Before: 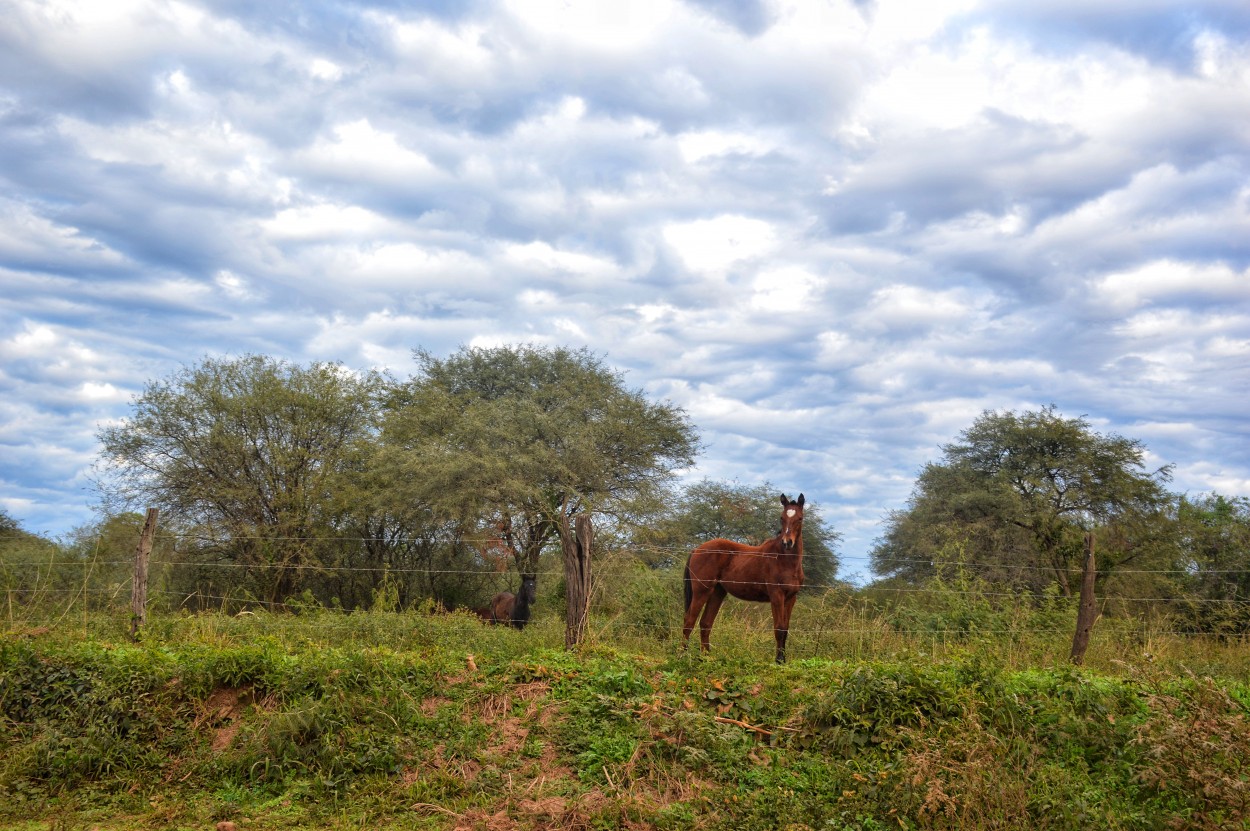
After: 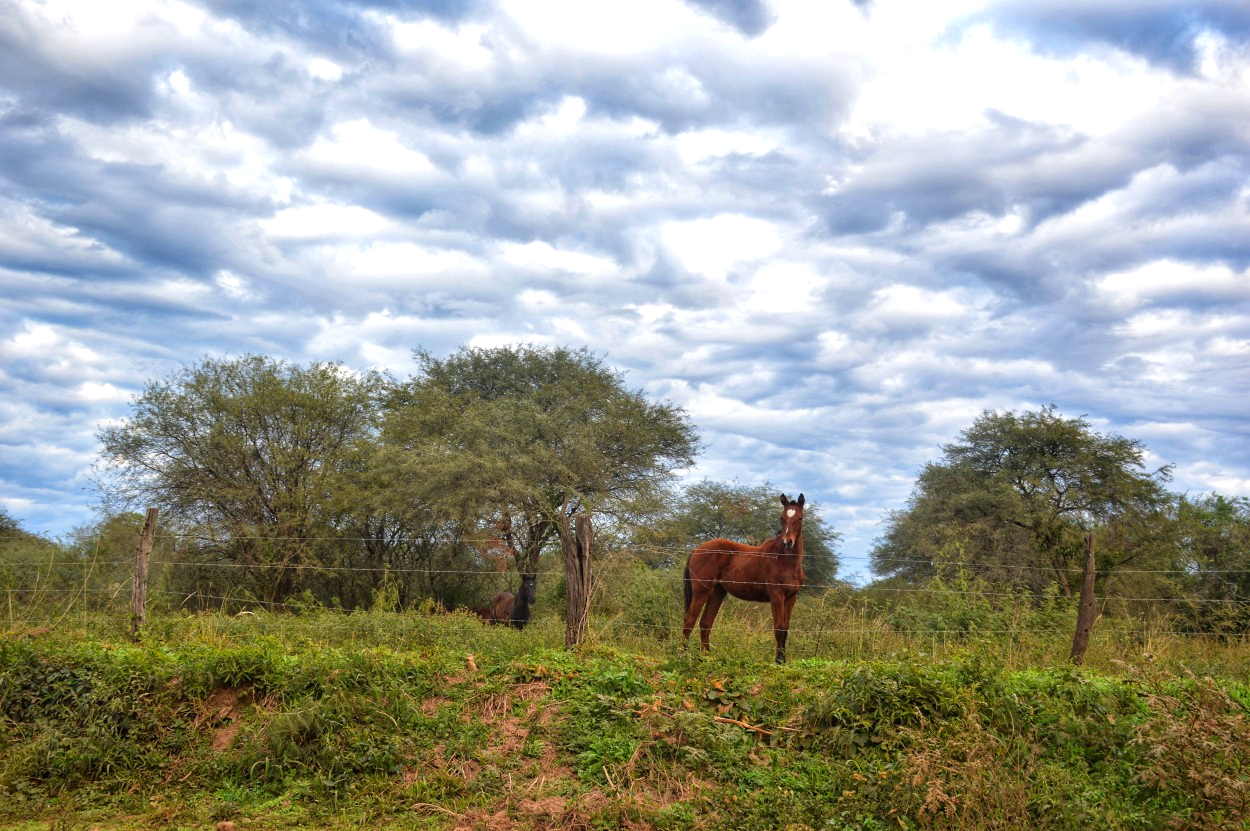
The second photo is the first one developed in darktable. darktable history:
shadows and highlights: radius 264.75, soften with gaussian
levels: levels [0, 0.476, 0.951]
